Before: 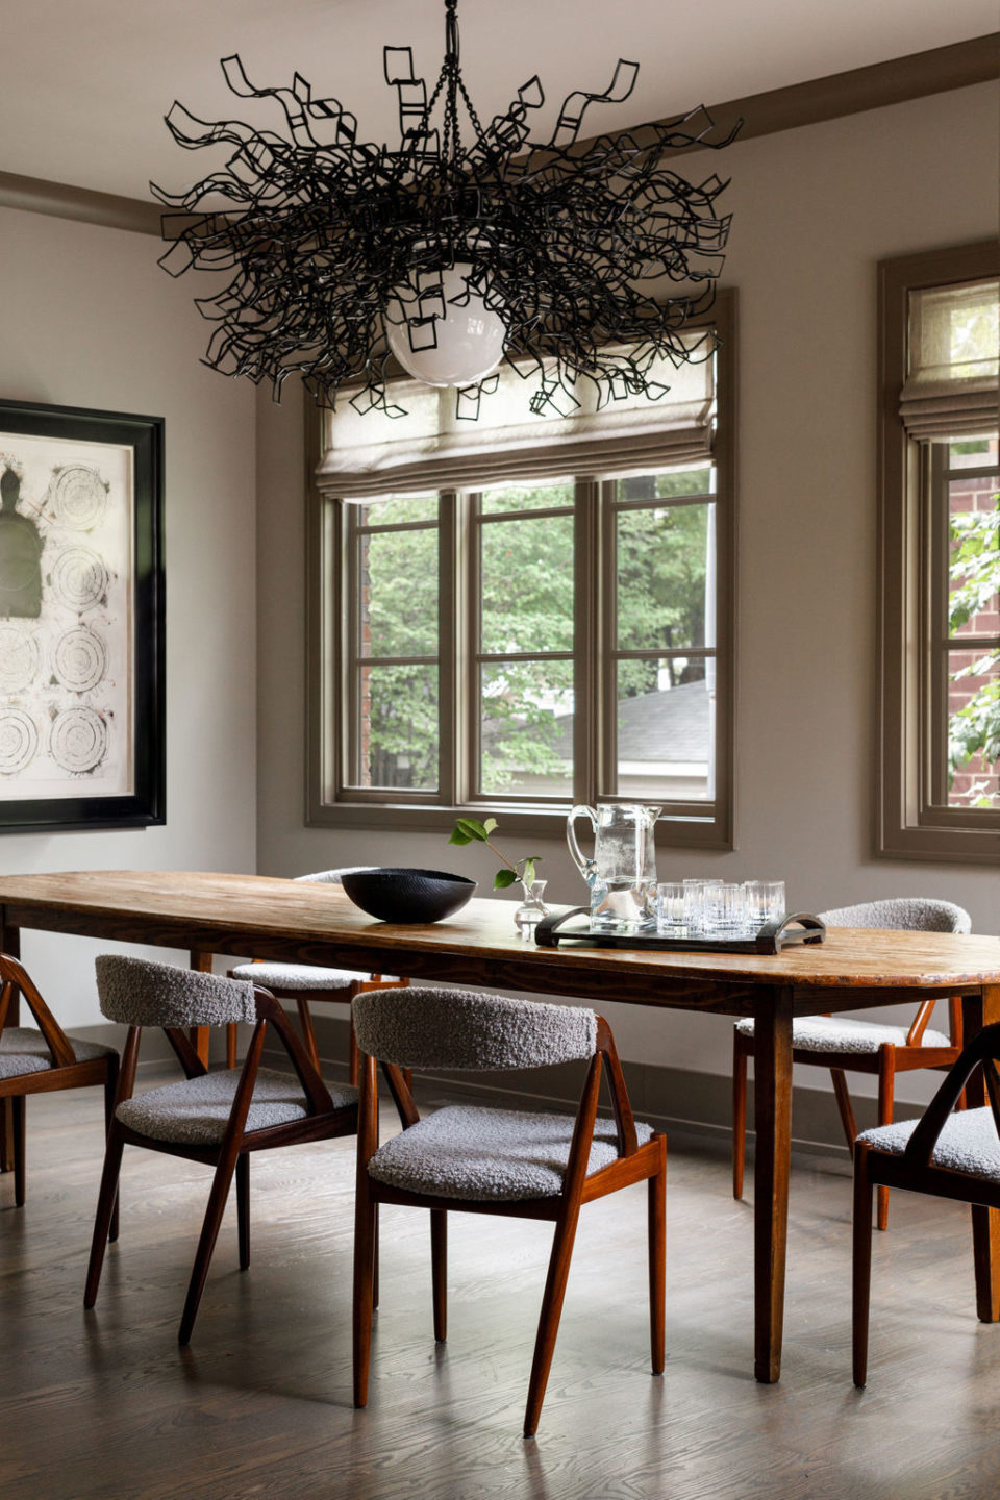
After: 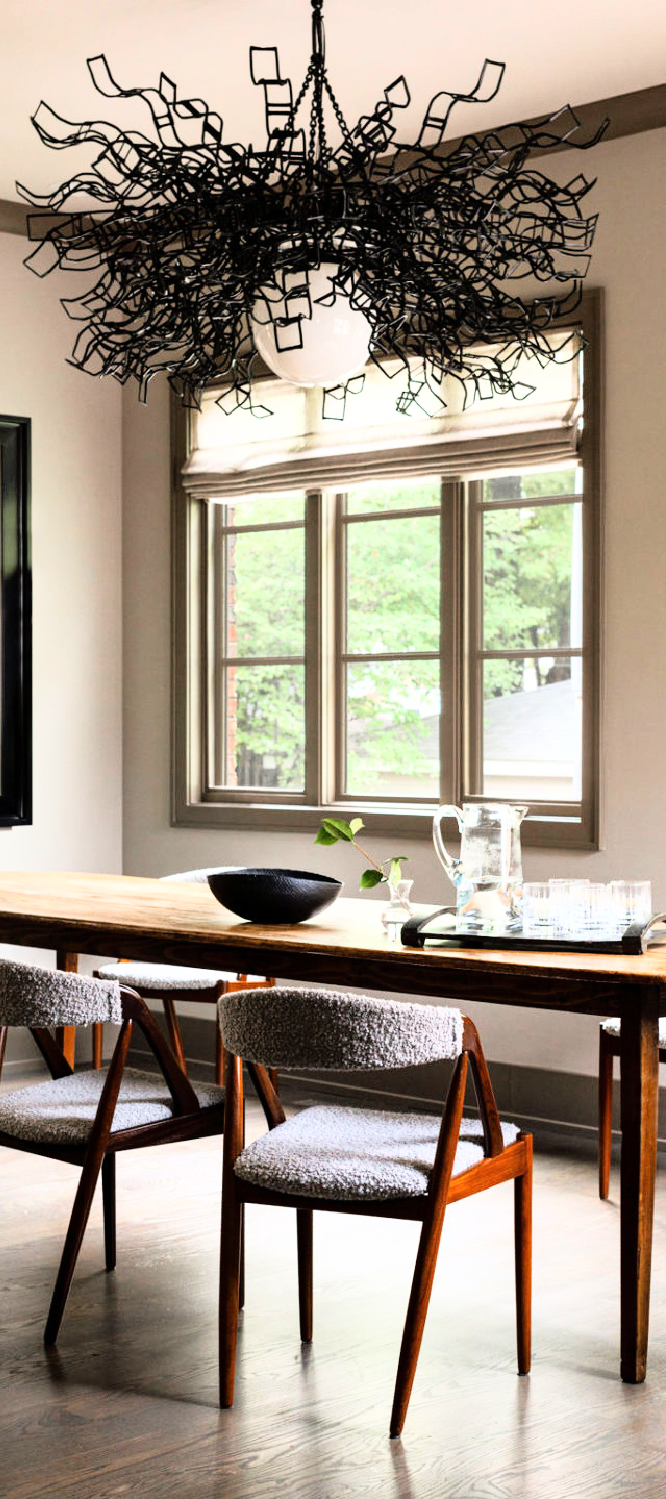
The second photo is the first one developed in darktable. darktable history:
crop and rotate: left 13.461%, right 19.889%
base curve: curves: ch0 [(0, 0) (0.012, 0.01) (0.073, 0.168) (0.31, 0.711) (0.645, 0.957) (1, 1)]
